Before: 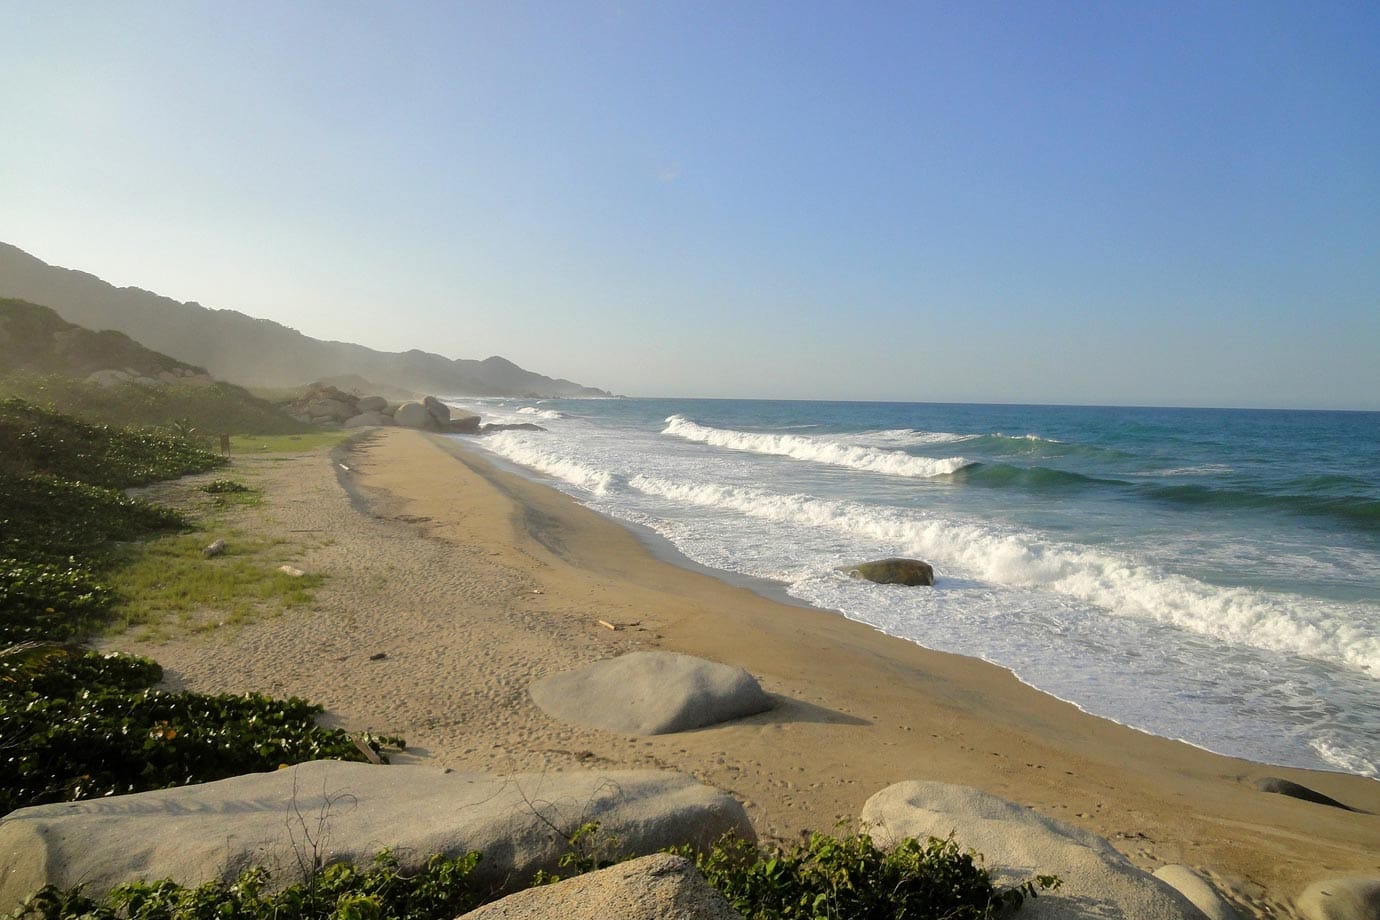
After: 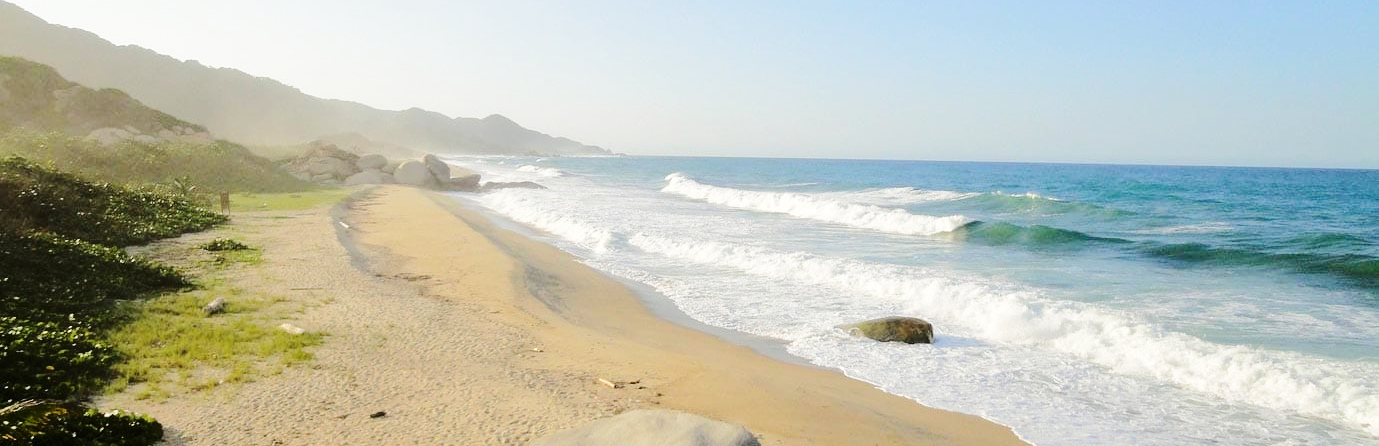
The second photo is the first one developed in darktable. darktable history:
crop and rotate: top 26.459%, bottom 24.978%
base curve: curves: ch0 [(0, 0) (0.028, 0.03) (0.121, 0.232) (0.46, 0.748) (0.859, 0.968) (1, 1)], preserve colors none
tone curve: curves: ch0 [(0, 0) (0.003, 0.009) (0.011, 0.013) (0.025, 0.022) (0.044, 0.039) (0.069, 0.055) (0.1, 0.077) (0.136, 0.113) (0.177, 0.158) (0.224, 0.213) (0.277, 0.289) (0.335, 0.367) (0.399, 0.451) (0.468, 0.532) (0.543, 0.615) (0.623, 0.696) (0.709, 0.755) (0.801, 0.818) (0.898, 0.893) (1, 1)], color space Lab, independent channels, preserve colors none
